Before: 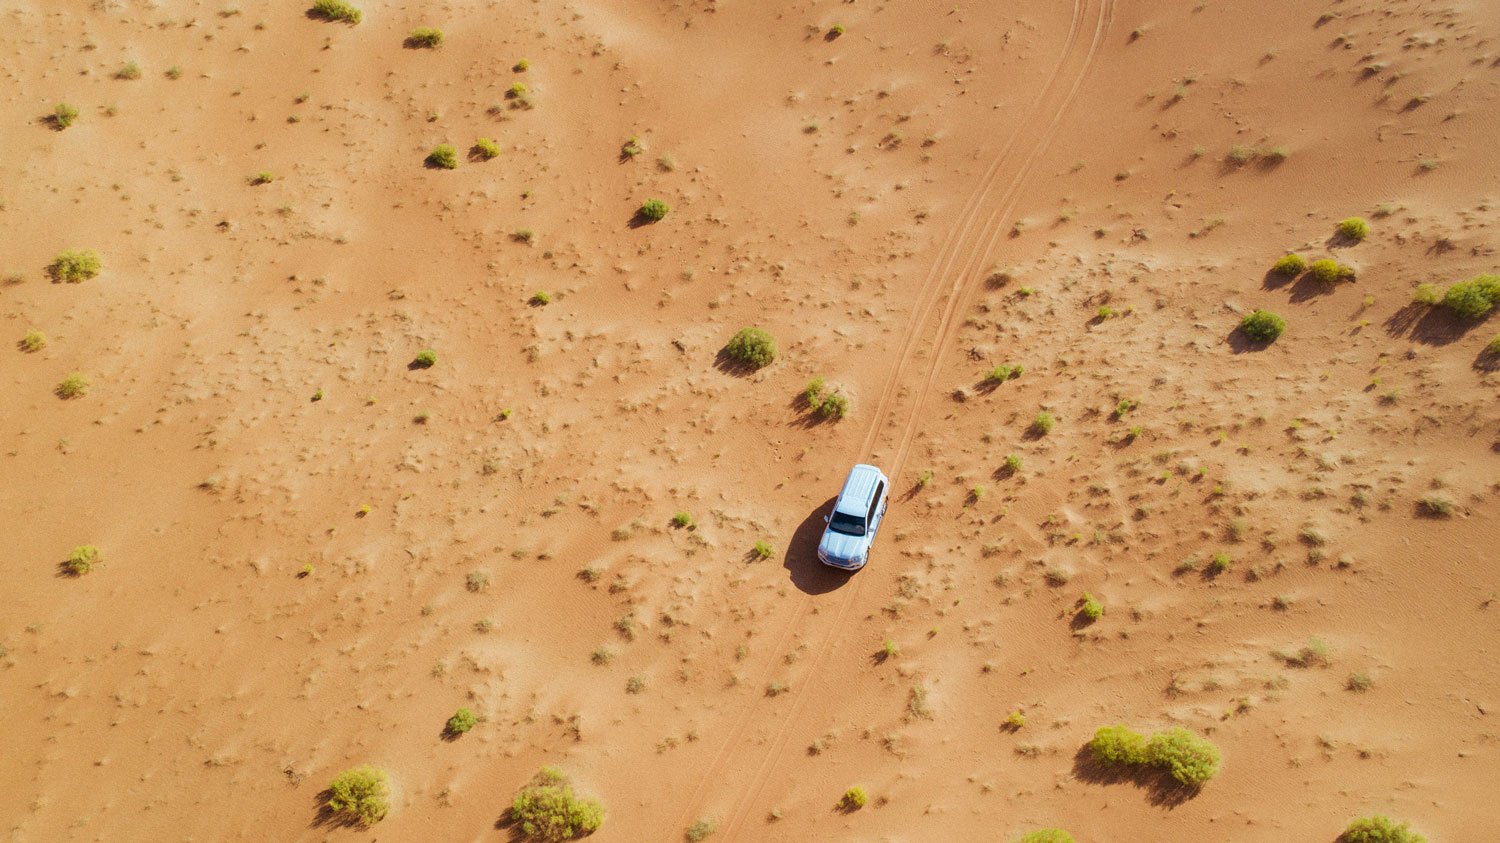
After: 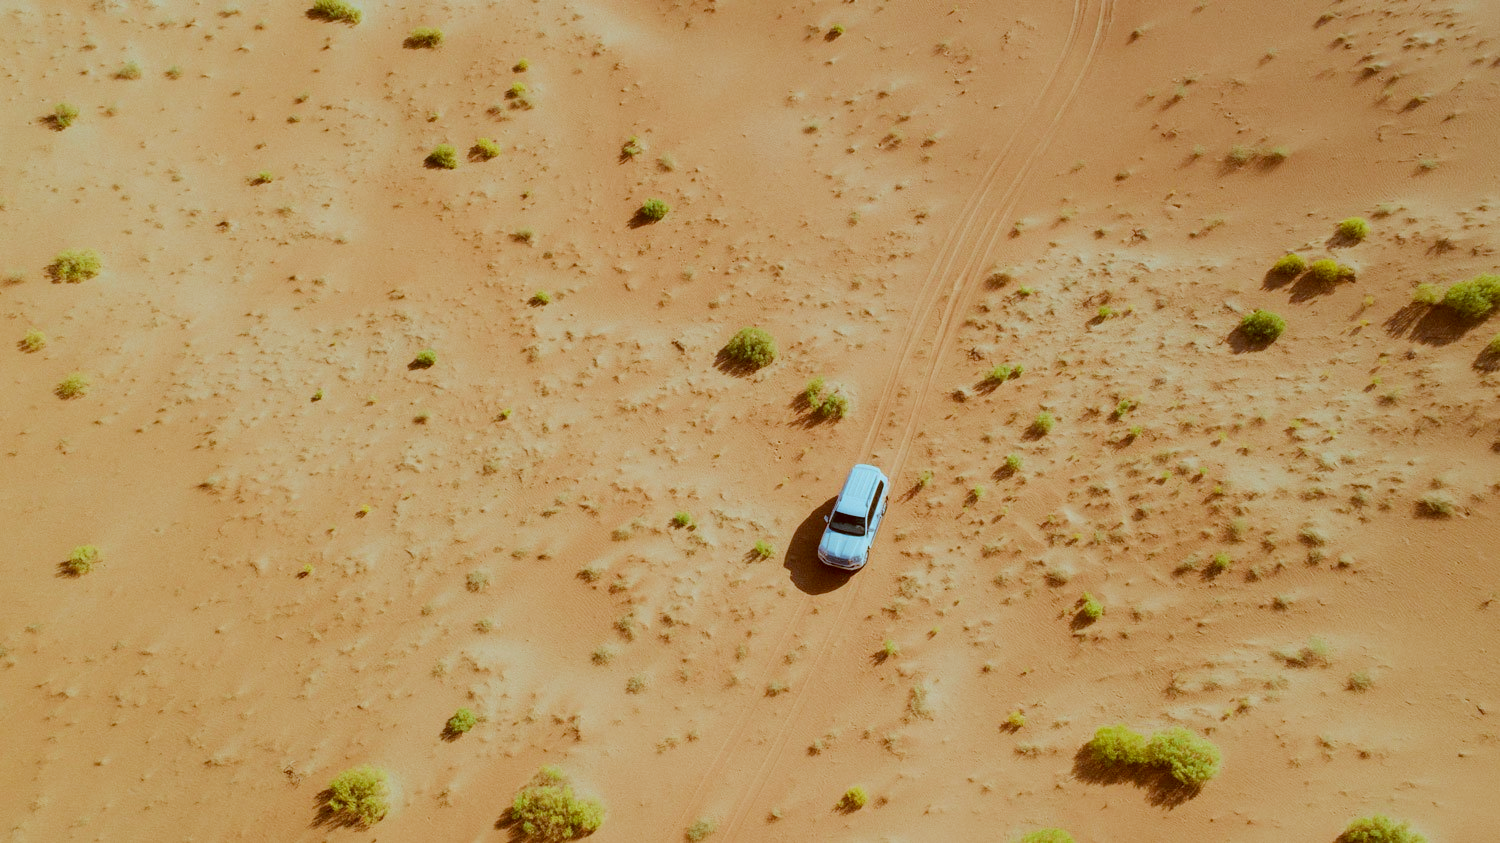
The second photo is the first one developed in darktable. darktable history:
color correction: highlights a* -14.42, highlights b* -16.92, shadows a* 10.7, shadows b* 29.67
filmic rgb: black relative exposure -7.99 EV, white relative exposure 3.95 EV, threshold 5.98 EV, hardness 4.11, contrast 0.994, contrast in shadows safe, enable highlight reconstruction true
